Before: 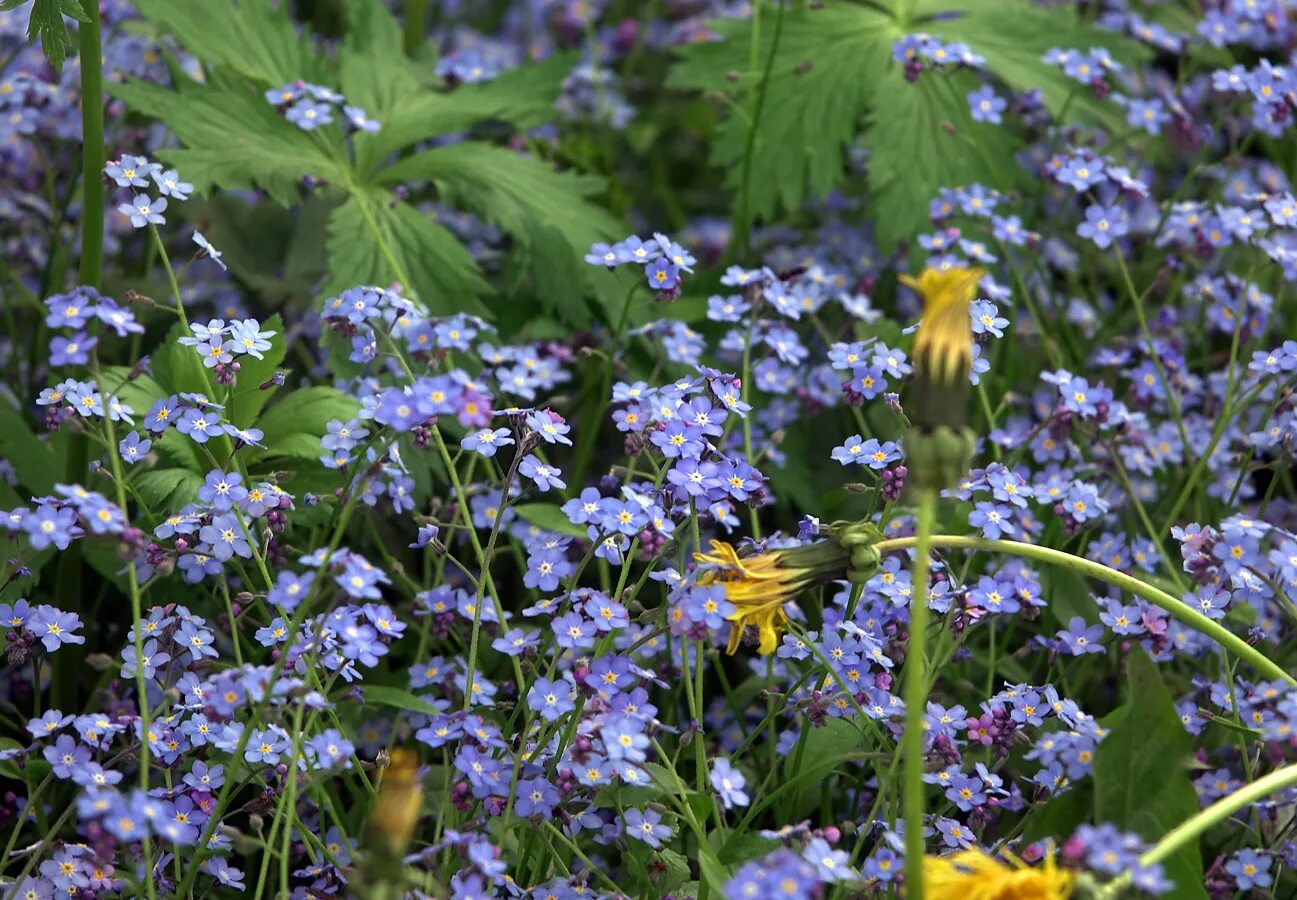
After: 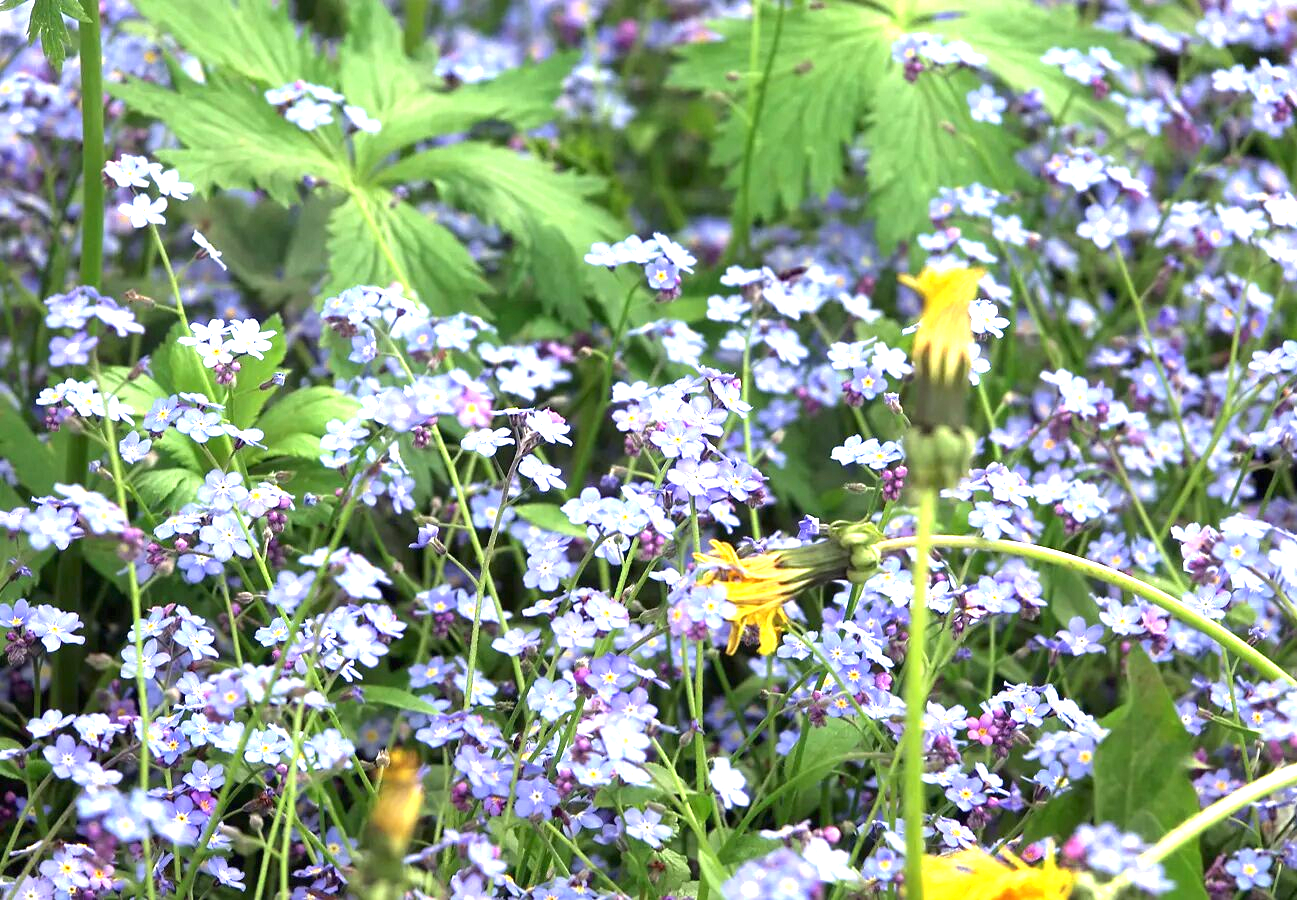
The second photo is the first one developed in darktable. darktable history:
exposure: black level correction 0, exposure 1.679 EV, compensate highlight preservation false
